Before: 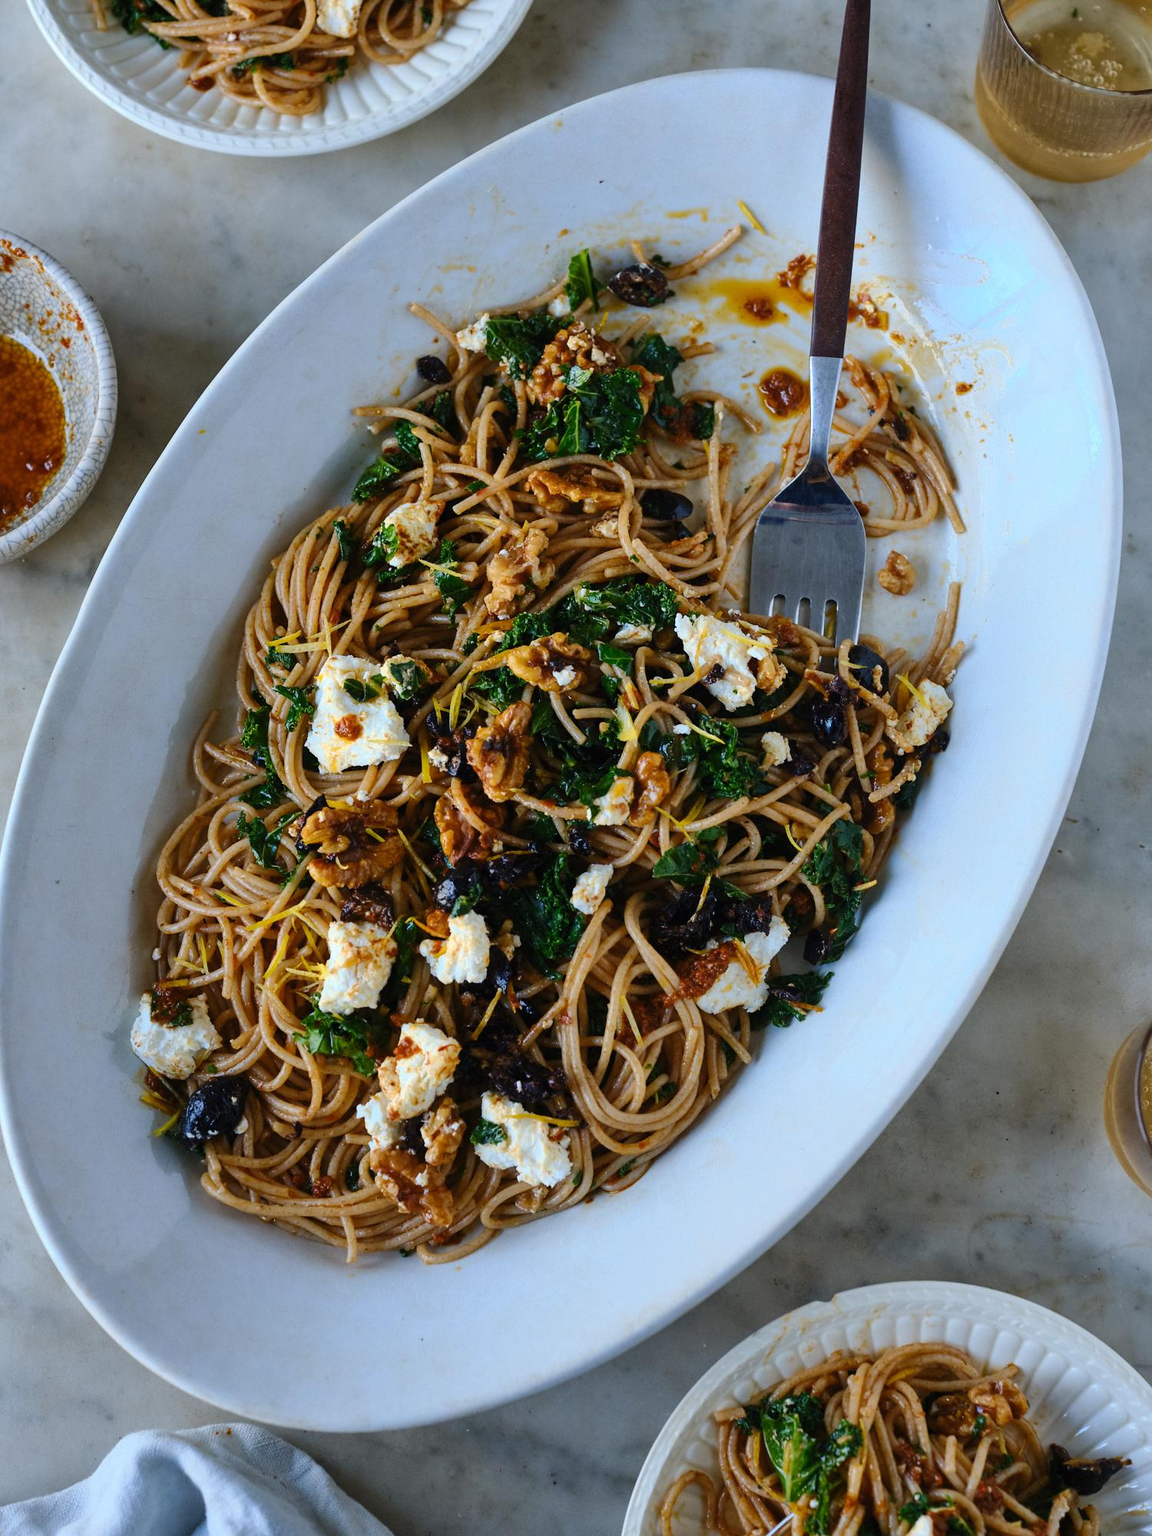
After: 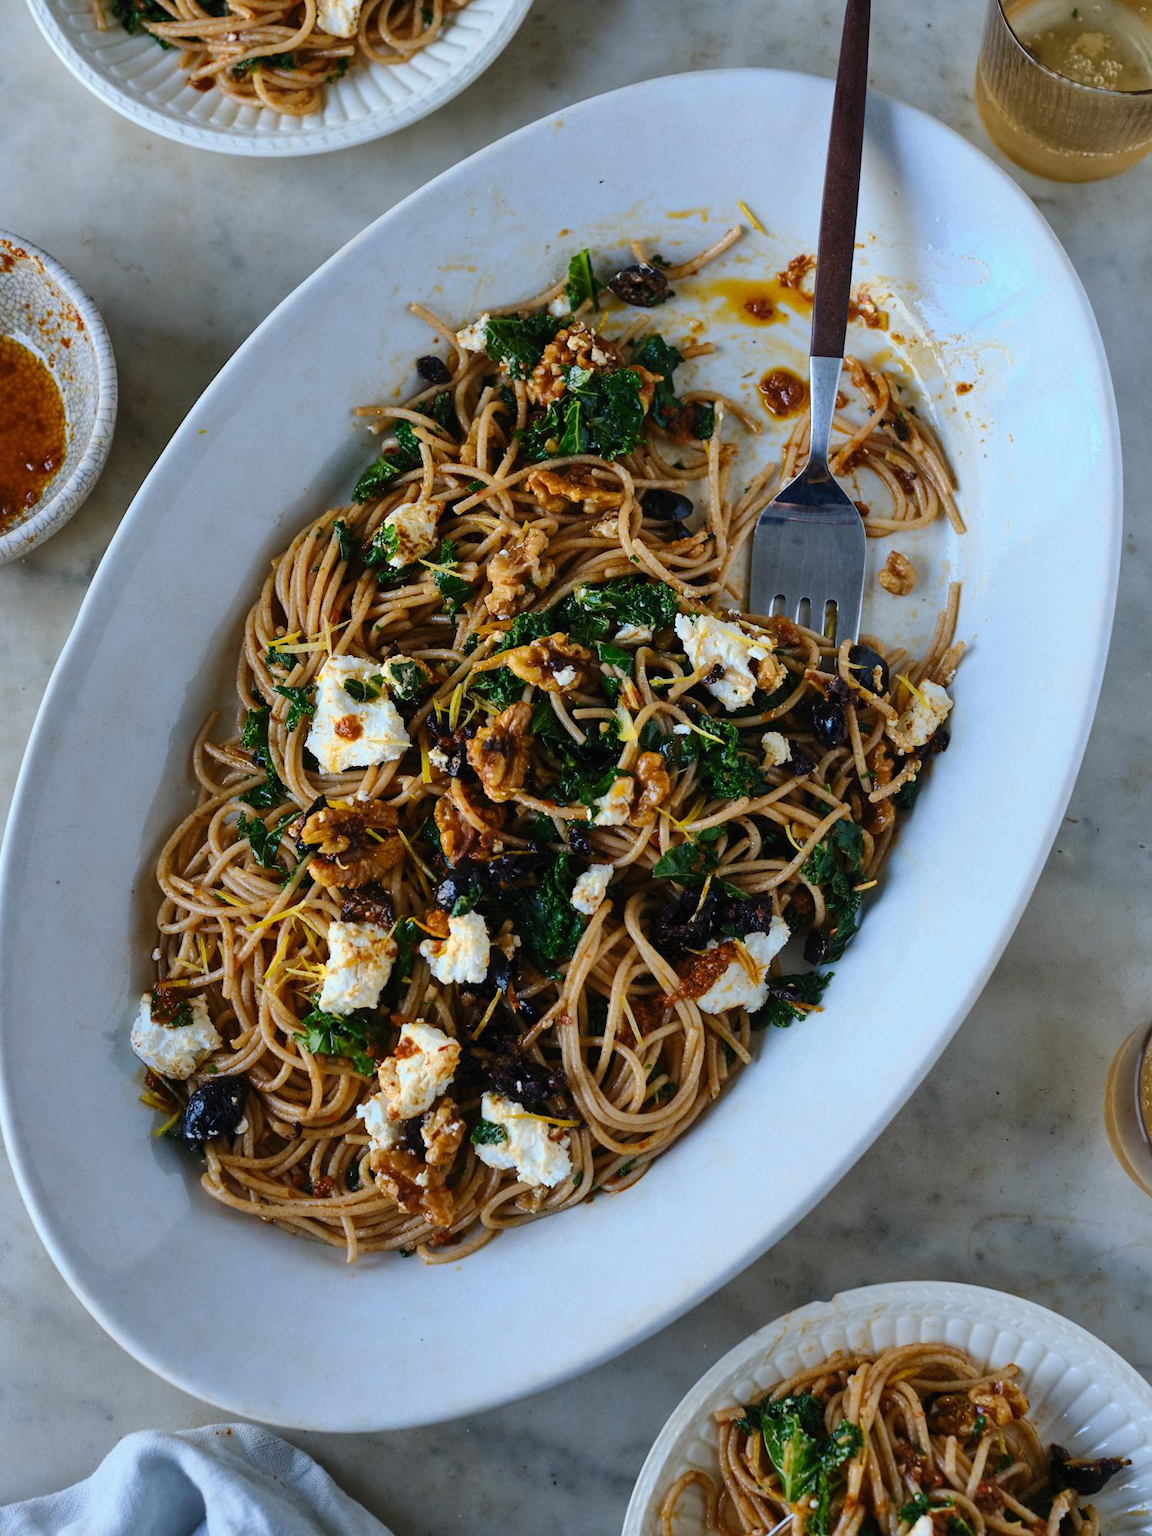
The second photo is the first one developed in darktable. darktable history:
exposure: exposure -0.043 EV, compensate highlight preservation false
